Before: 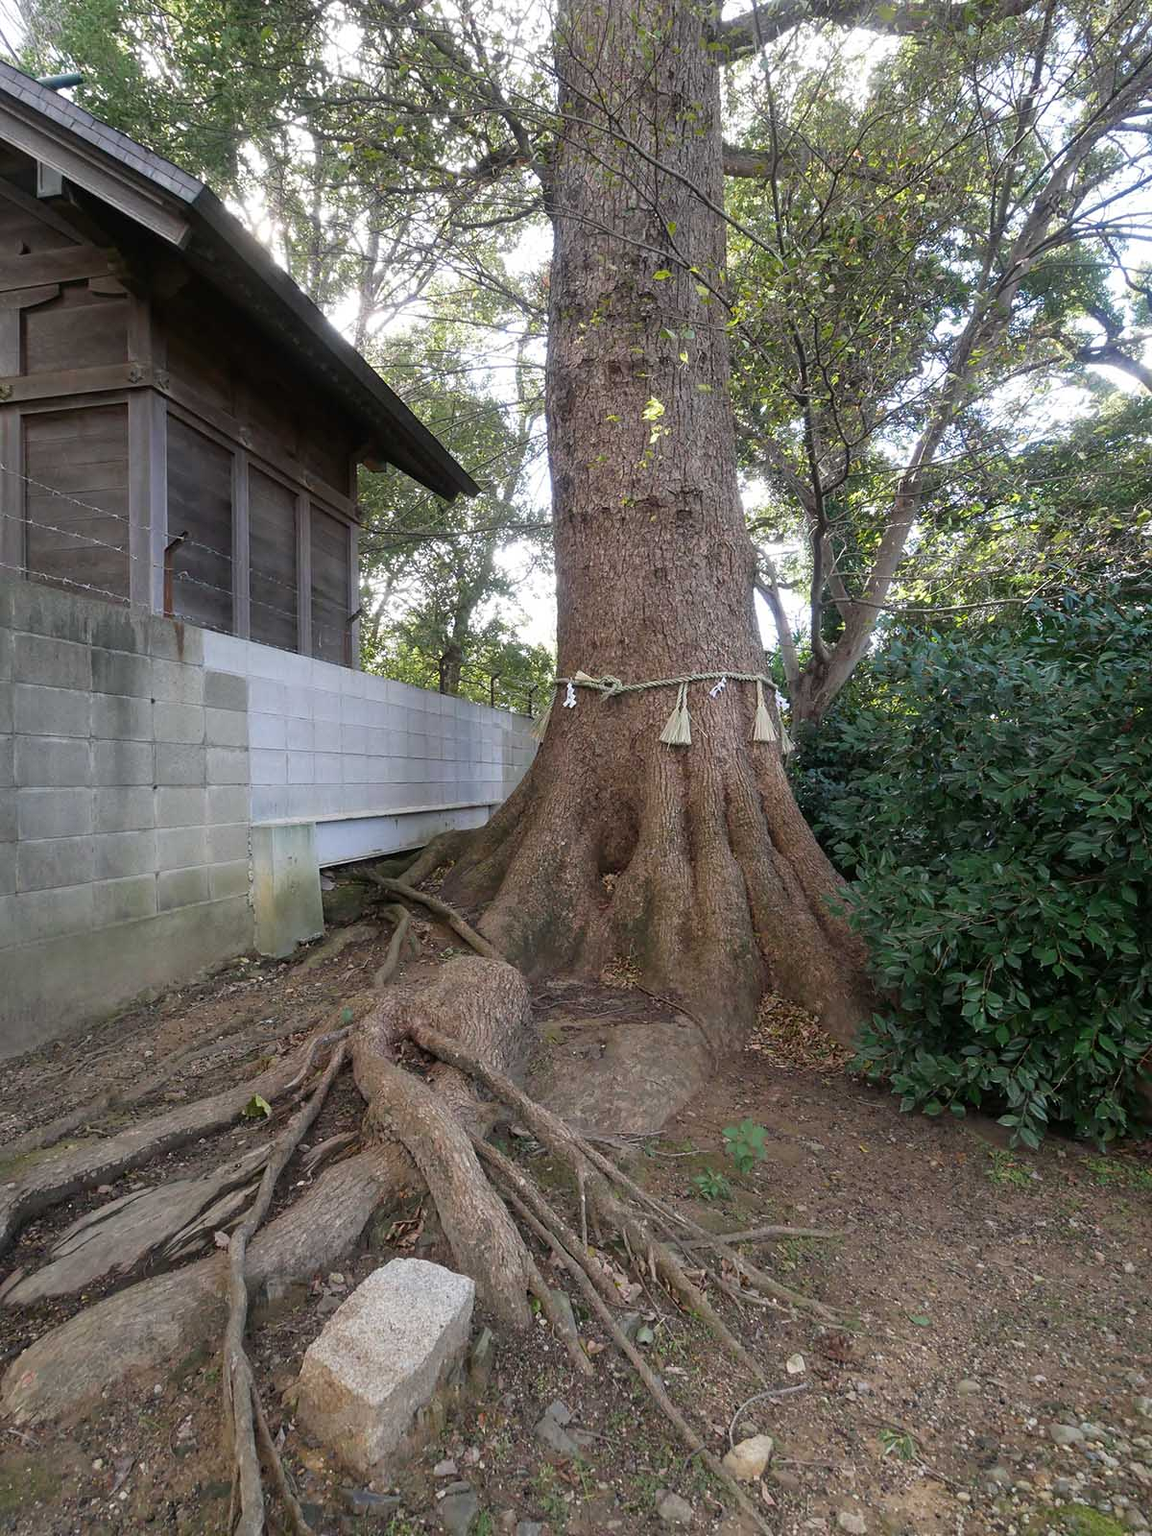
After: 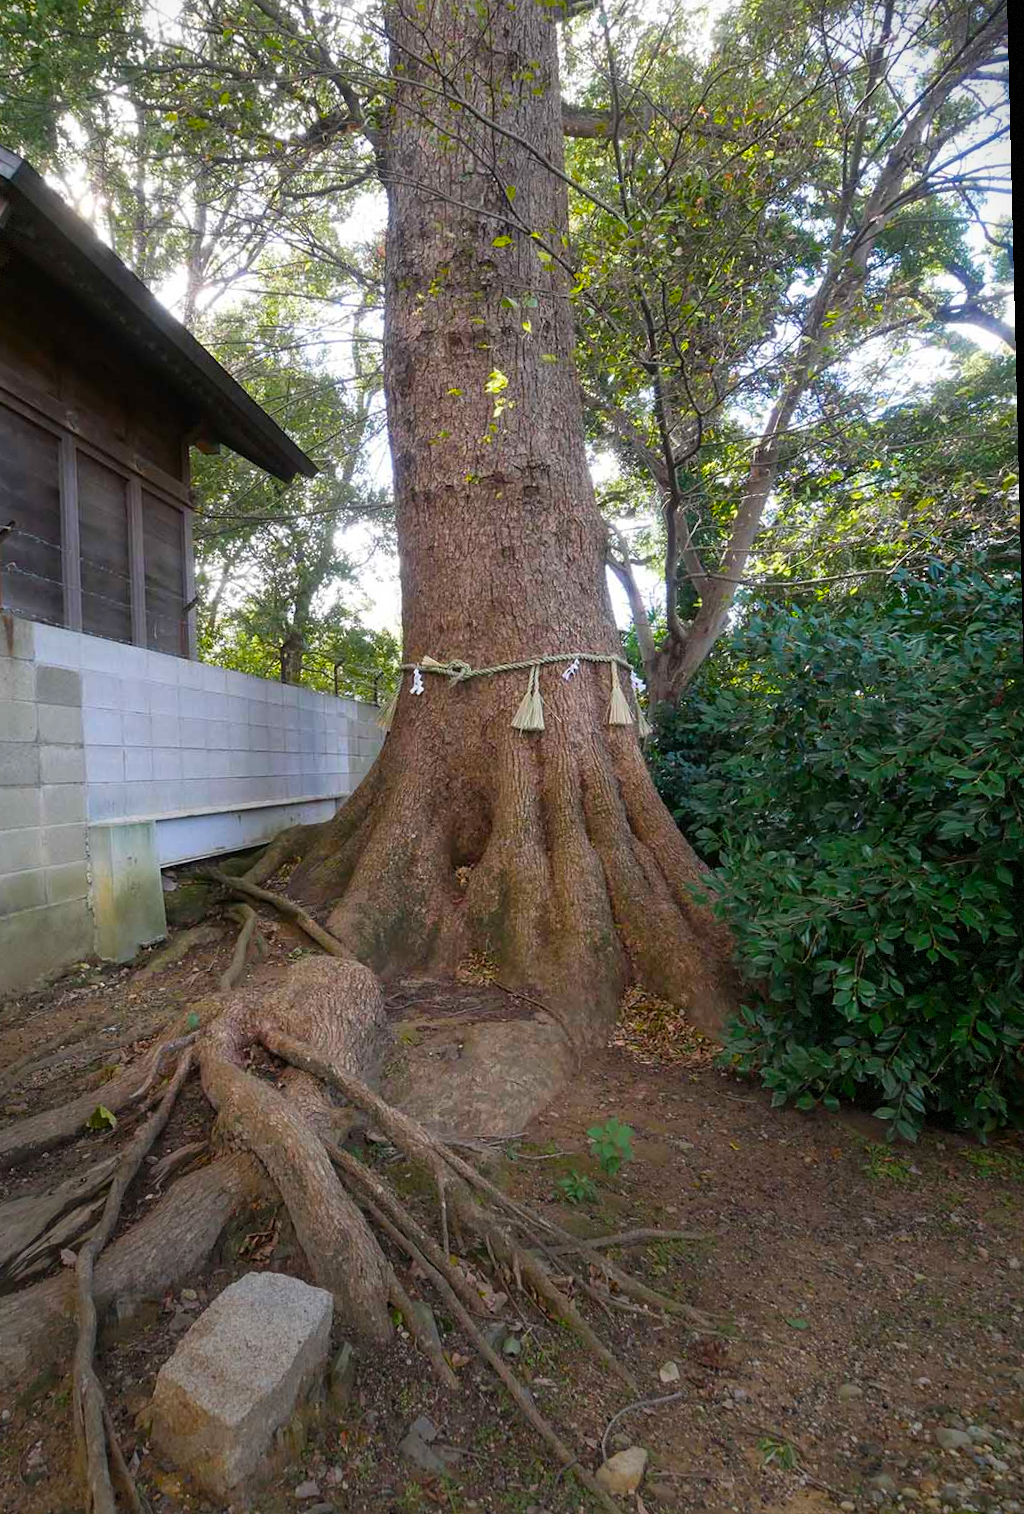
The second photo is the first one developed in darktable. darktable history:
rotate and perspective: rotation -1.42°, crop left 0.016, crop right 0.984, crop top 0.035, crop bottom 0.965
crop and rotate: left 14.584%
color balance rgb: linear chroma grading › global chroma 15%, perceptual saturation grading › global saturation 30%
vignetting: fall-off start 68.33%, fall-off radius 30%, saturation 0.042, center (-0.066, -0.311), width/height ratio 0.992, shape 0.85, dithering 8-bit output
